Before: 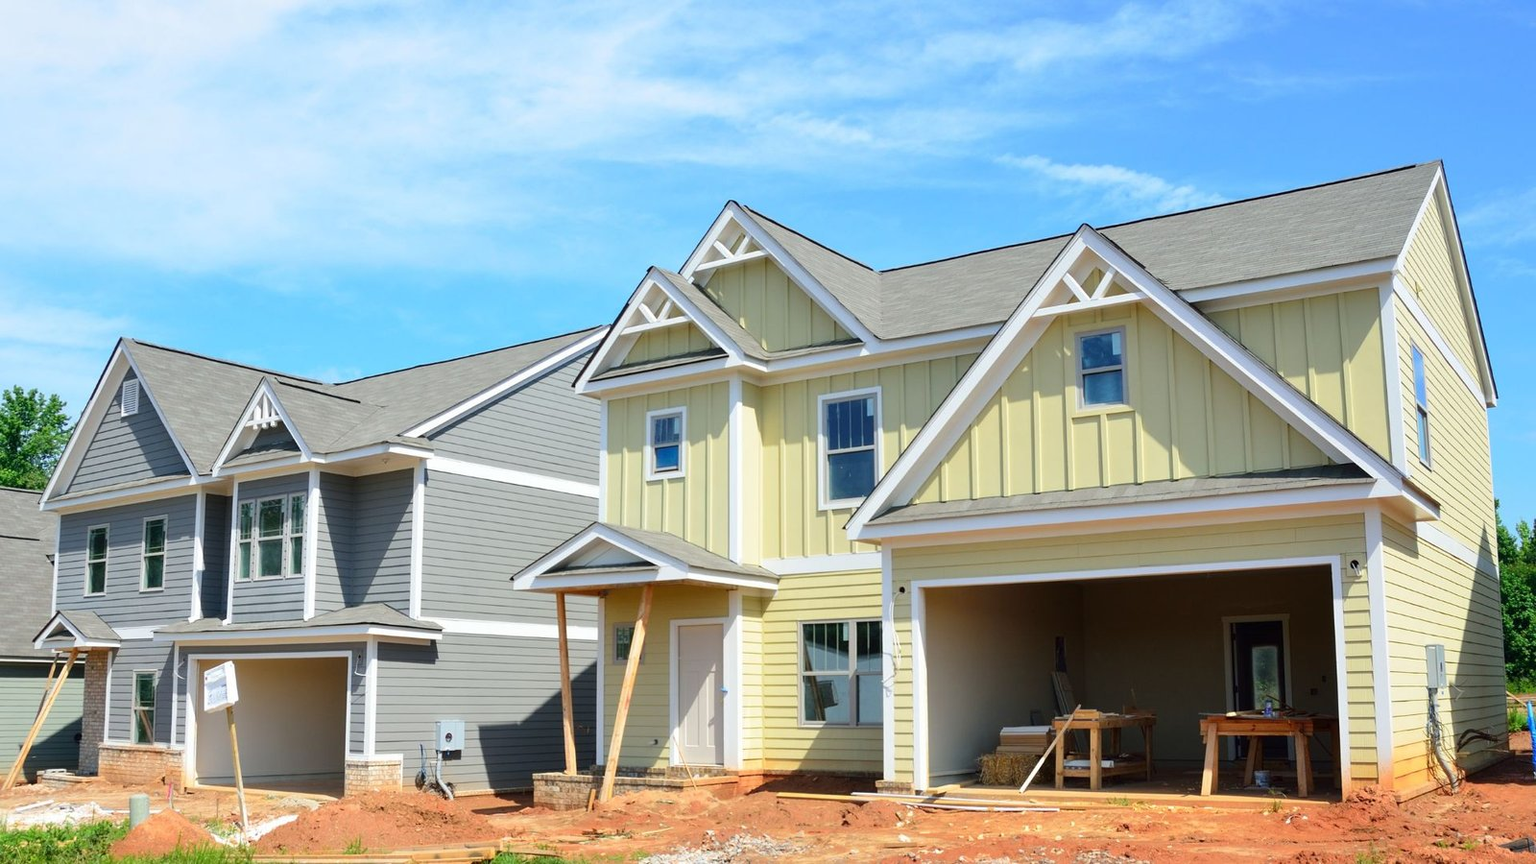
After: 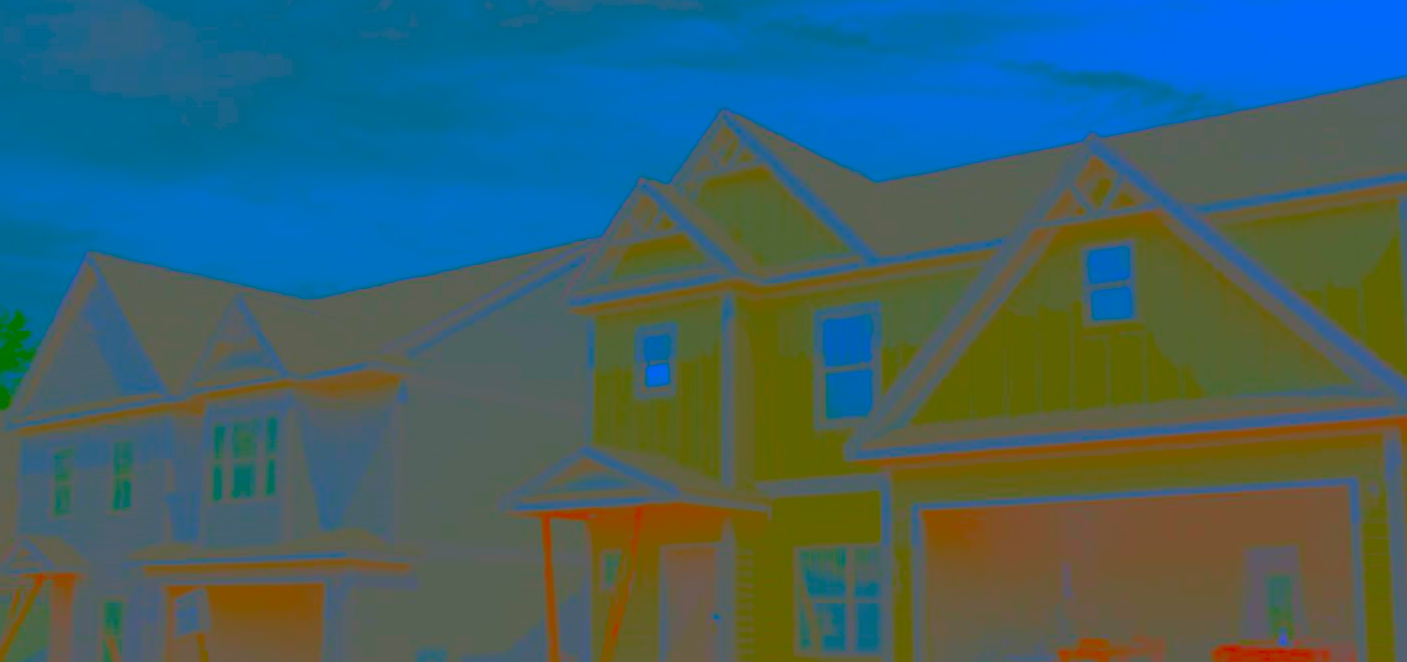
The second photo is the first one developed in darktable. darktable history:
tone equalizer: on, module defaults
crop and rotate: left 2.425%, top 11.305%, right 9.6%, bottom 15.08%
contrast brightness saturation: contrast -0.99, brightness -0.17, saturation 0.75
exposure: black level correction 0.001, exposure 0.5 EV, compensate exposure bias true, compensate highlight preservation false
velvia: on, module defaults
